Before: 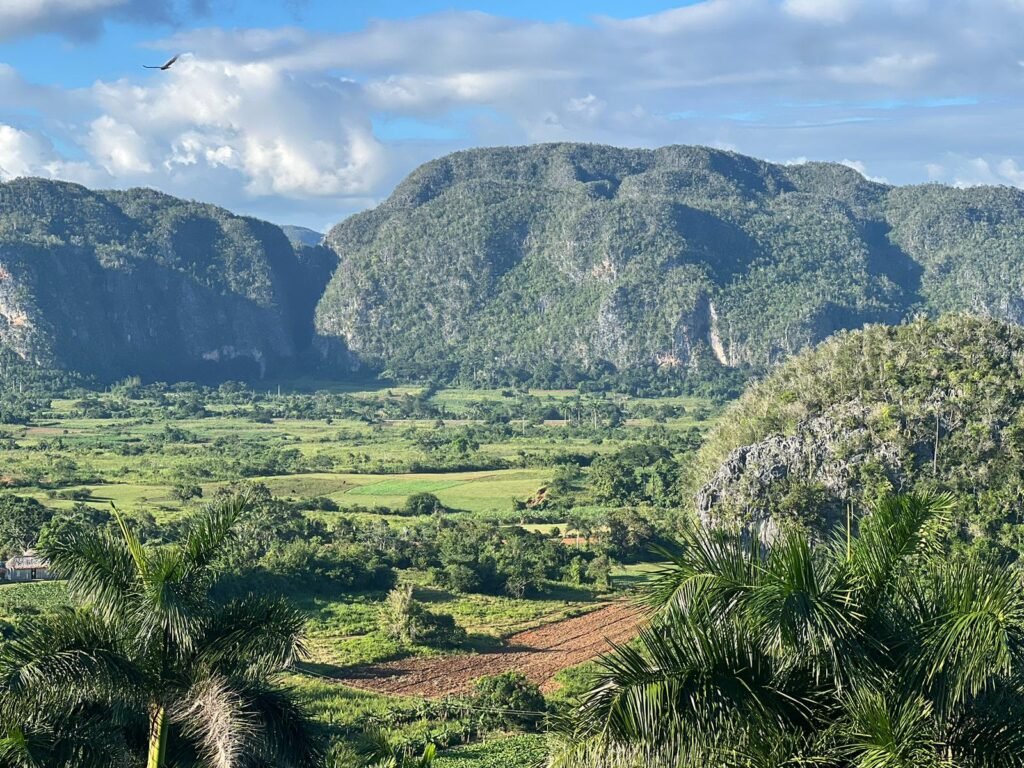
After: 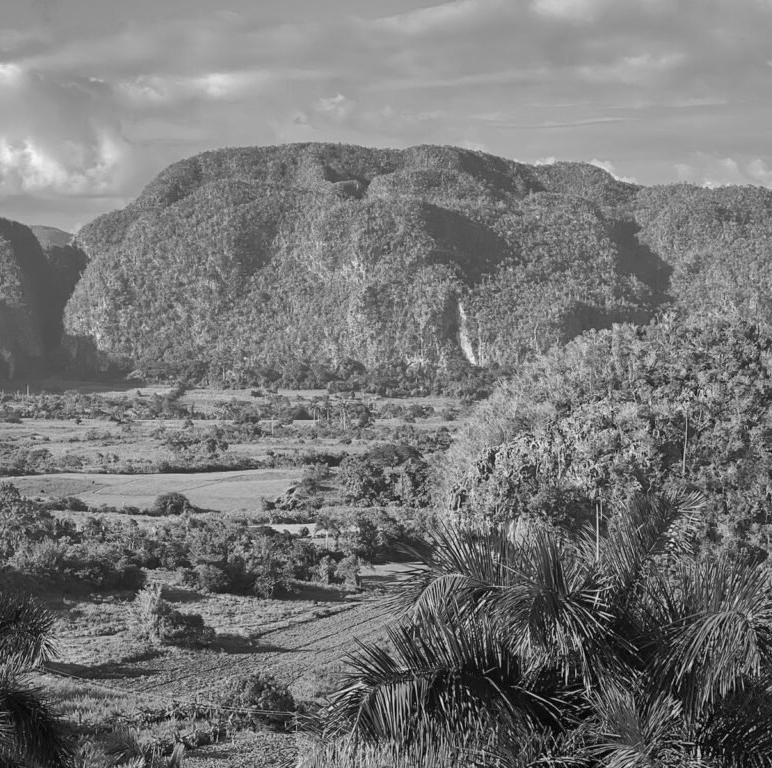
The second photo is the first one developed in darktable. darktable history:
crop and rotate: left 24.6%
shadows and highlights: highlights -60
monochrome: a 14.95, b -89.96
